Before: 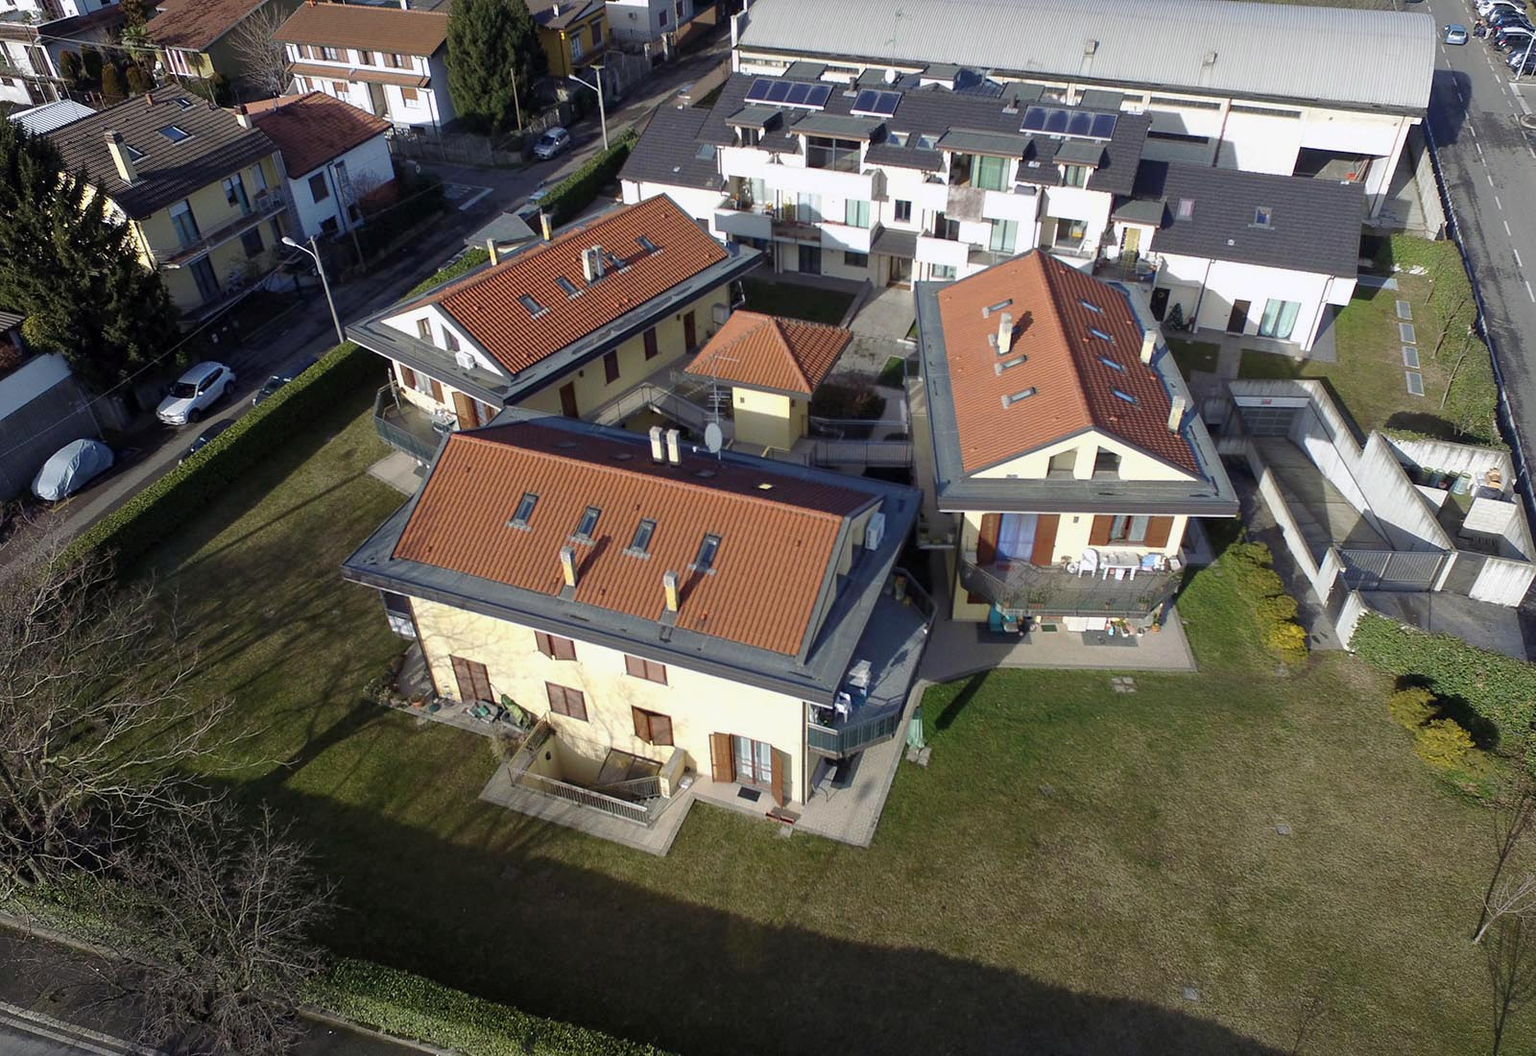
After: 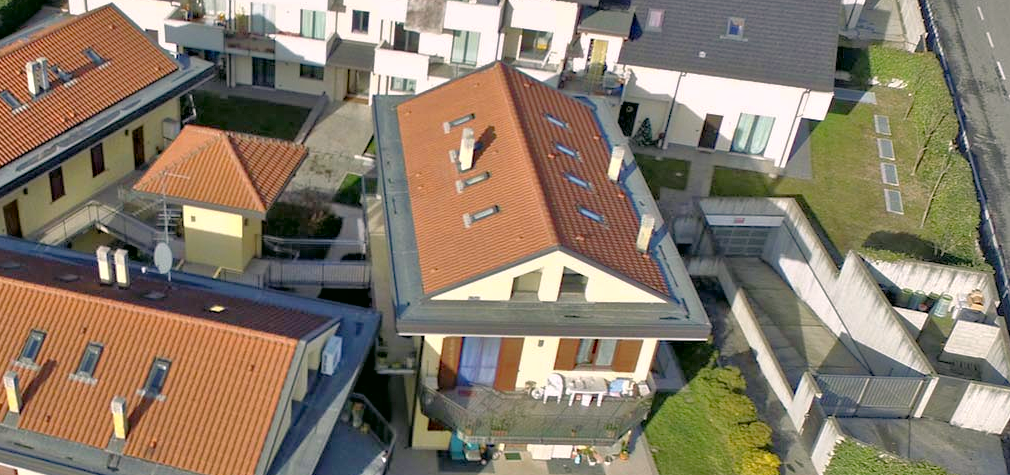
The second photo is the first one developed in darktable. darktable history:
crop: left 36.267%, top 18.079%, right 0.578%, bottom 38.658%
local contrast: mode bilateral grid, contrast 21, coarseness 50, detail 119%, midtone range 0.2
color correction: highlights a* 4.39, highlights b* 4.93, shadows a* -7.55, shadows b* 5.02
tone equalizer: -7 EV 0.154 EV, -6 EV 0.568 EV, -5 EV 1.13 EV, -4 EV 1.3 EV, -3 EV 1.13 EV, -2 EV 0.6 EV, -1 EV 0.153 EV
haze removal: compatibility mode true
